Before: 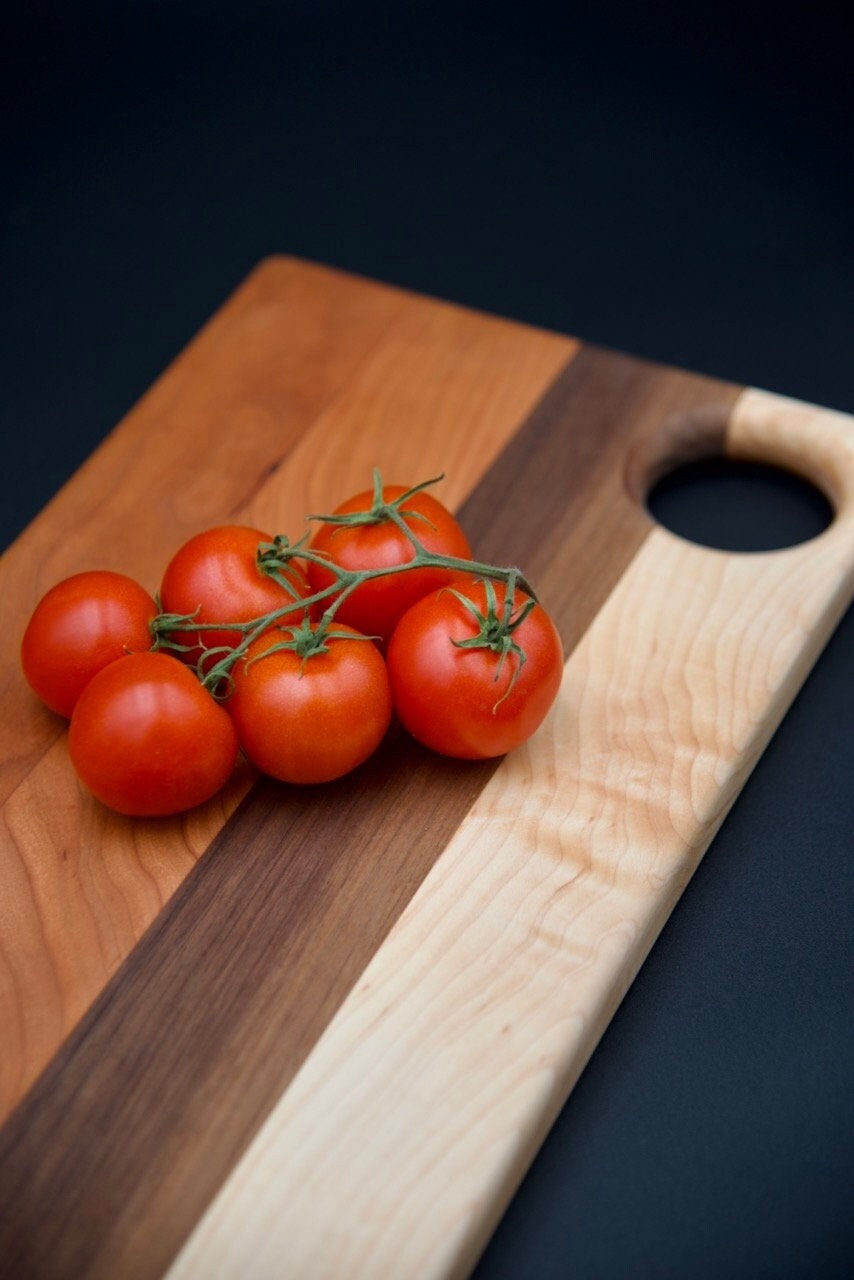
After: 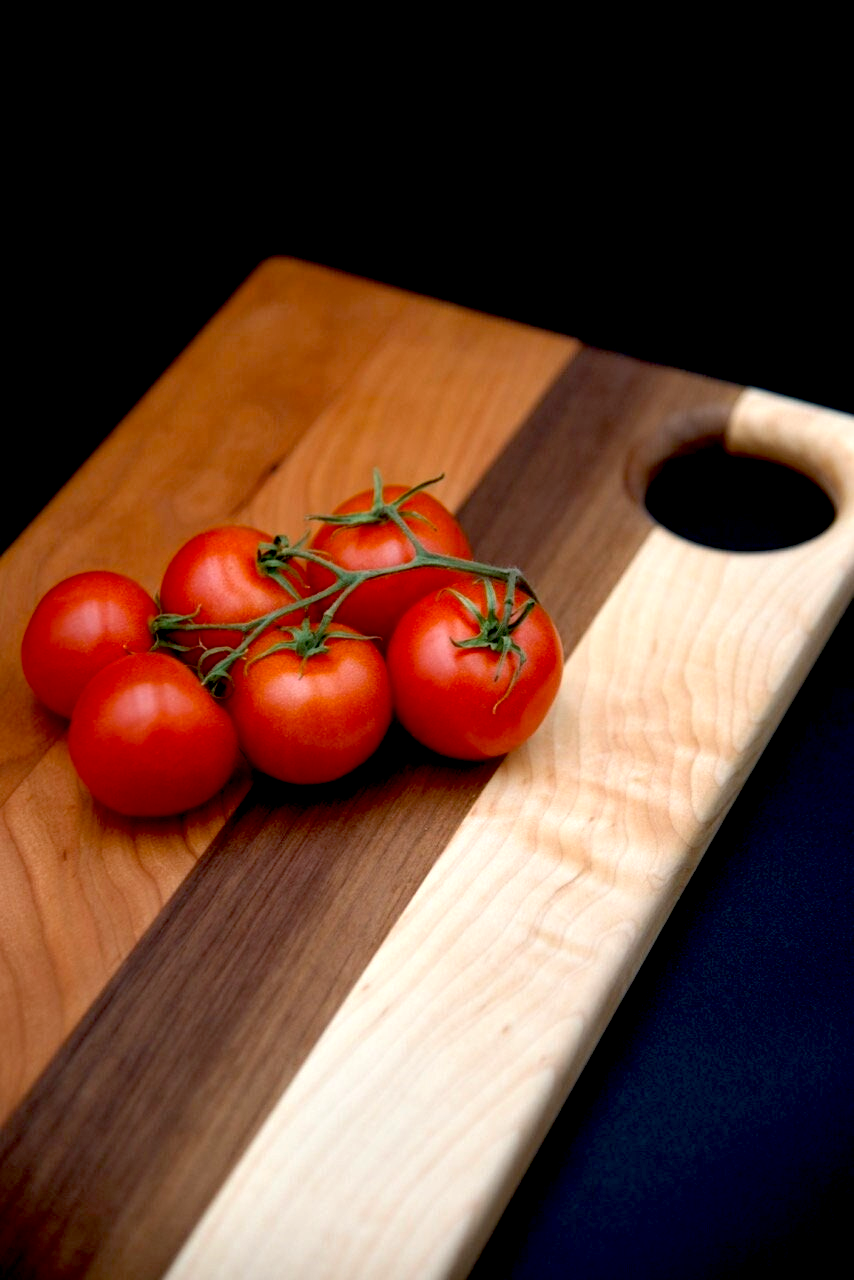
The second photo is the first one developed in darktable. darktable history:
exposure: black level correction 0.025, exposure 0.182 EV, compensate highlight preservation false
tone equalizer: -8 EV -0.001 EV, -7 EV 0.001 EV, -6 EV -0.002 EV, -5 EV -0.003 EV, -4 EV -0.062 EV, -3 EV -0.222 EV, -2 EV -0.267 EV, -1 EV 0.105 EV, +0 EV 0.303 EV
